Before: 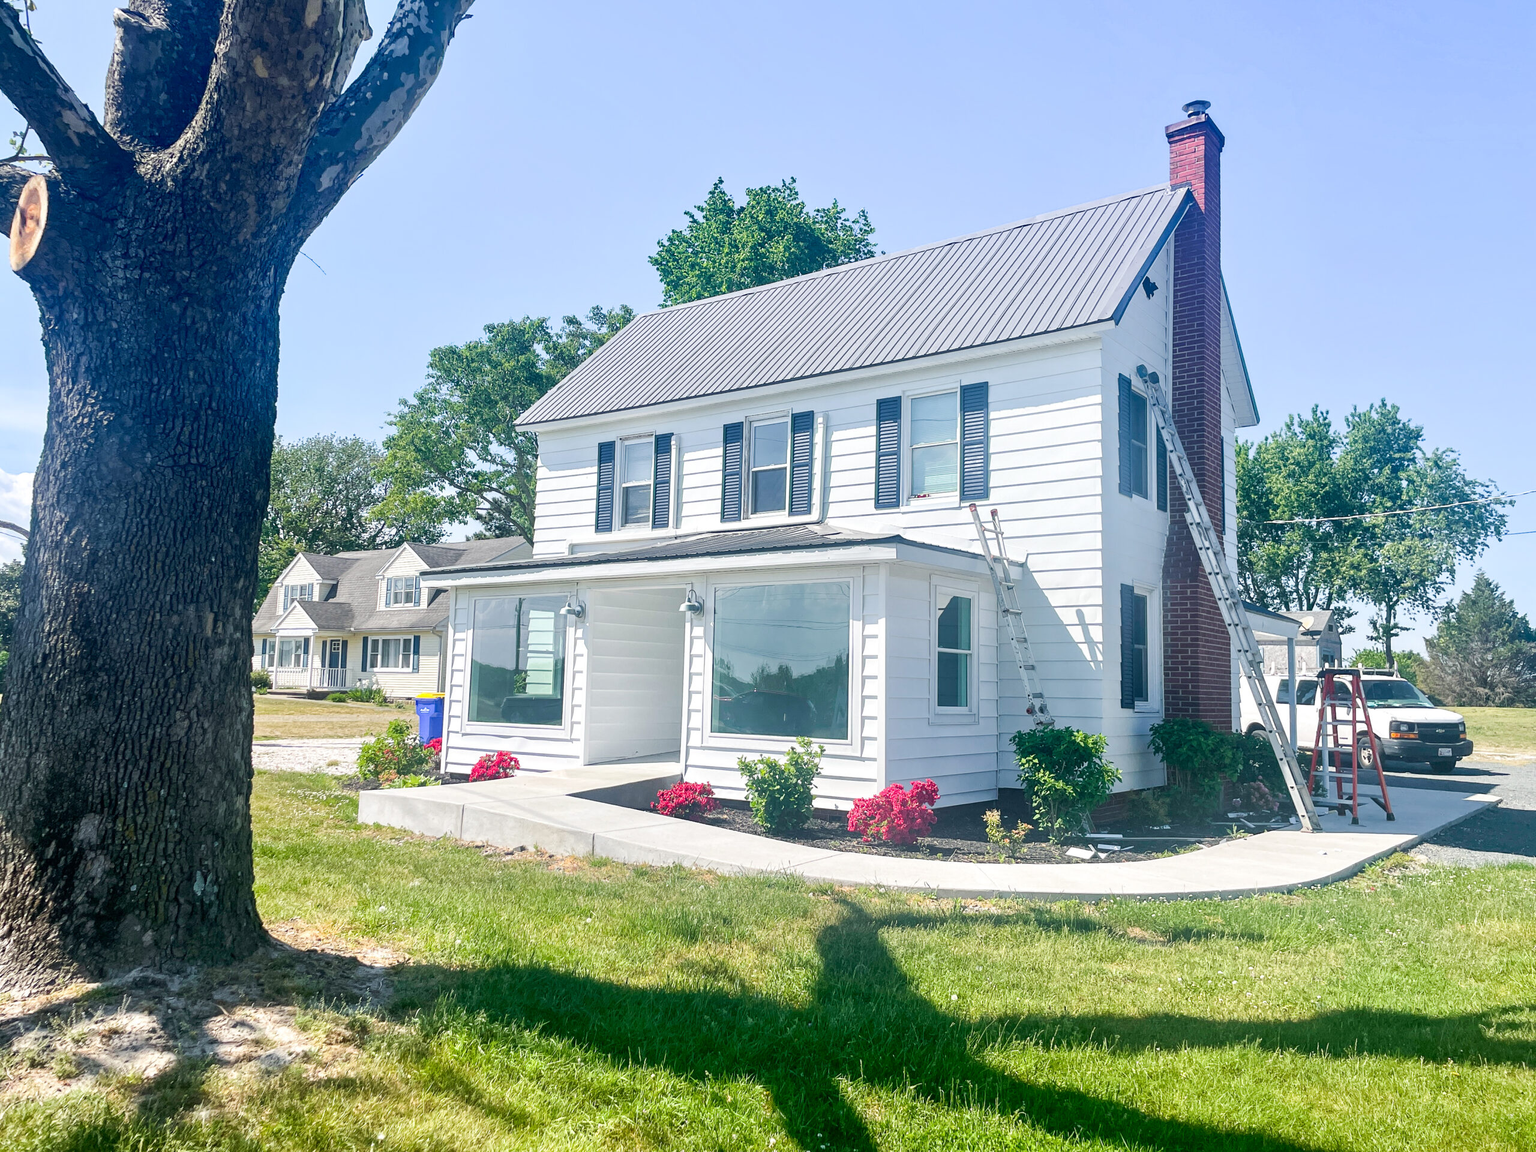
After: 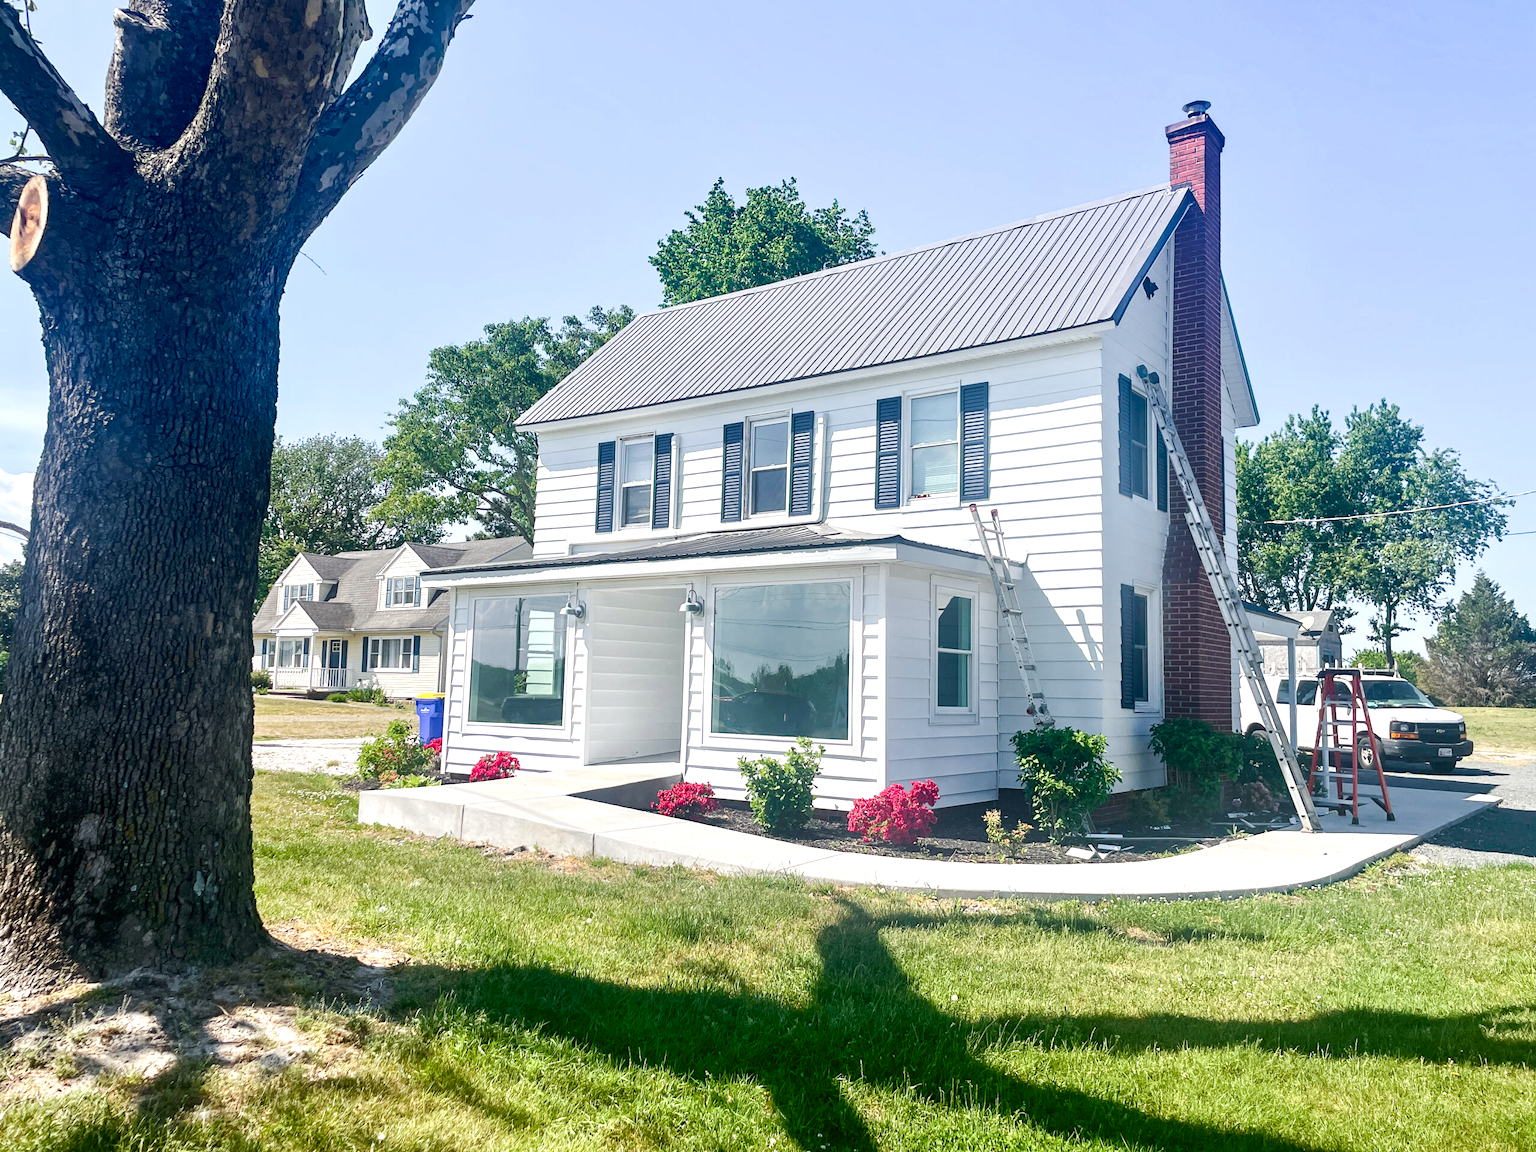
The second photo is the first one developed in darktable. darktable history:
color balance rgb: power › luminance -3.554%, power › chroma 0.573%, power › hue 41.55°, perceptual saturation grading › global saturation 0.227%, perceptual saturation grading › highlights -18.763%, perceptual saturation grading › mid-tones 6.621%, perceptual saturation grading › shadows 28.085%, perceptual brilliance grading › highlights 5.169%, perceptual brilliance grading › shadows -9.263%, global vibrance 10.032%
